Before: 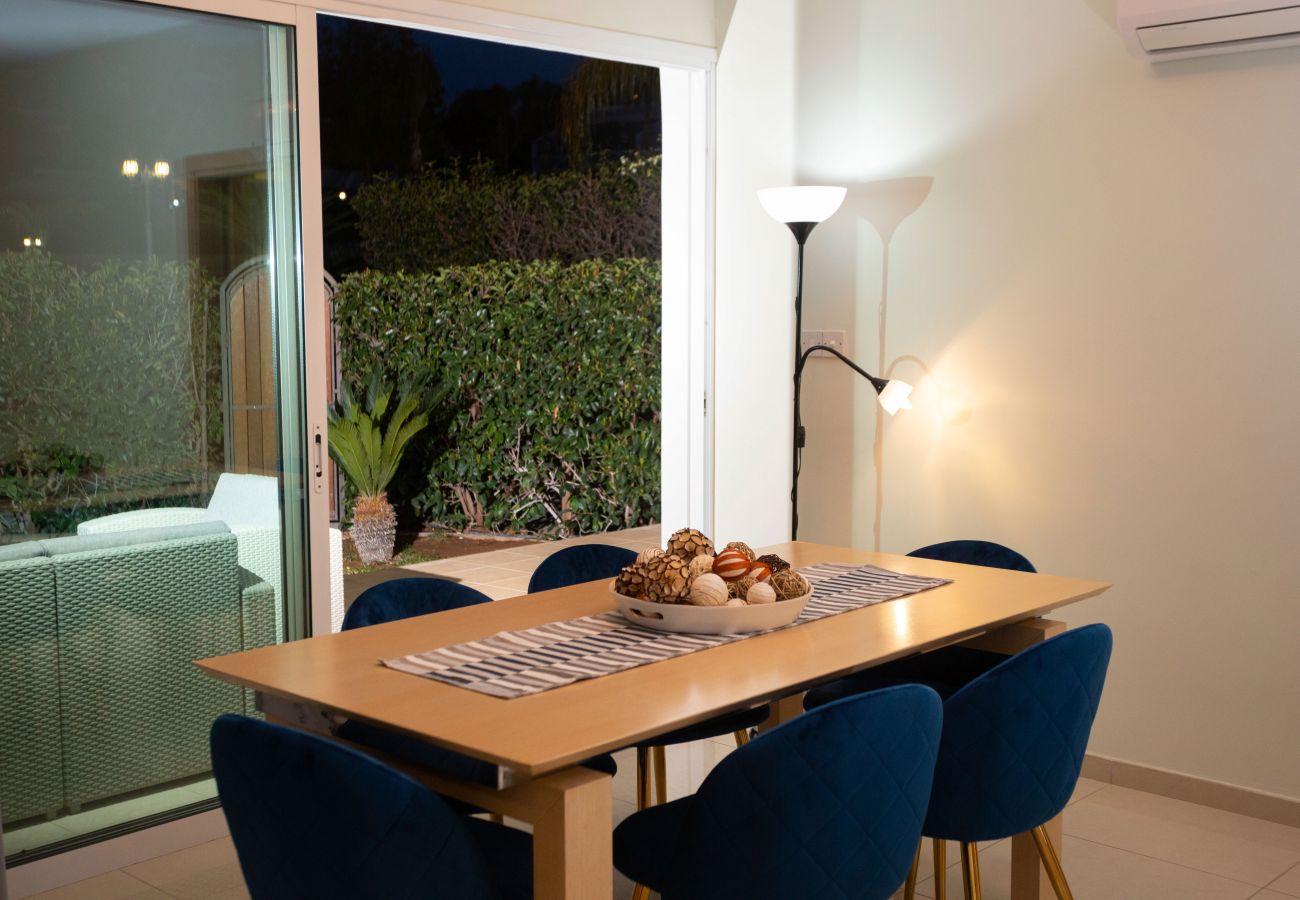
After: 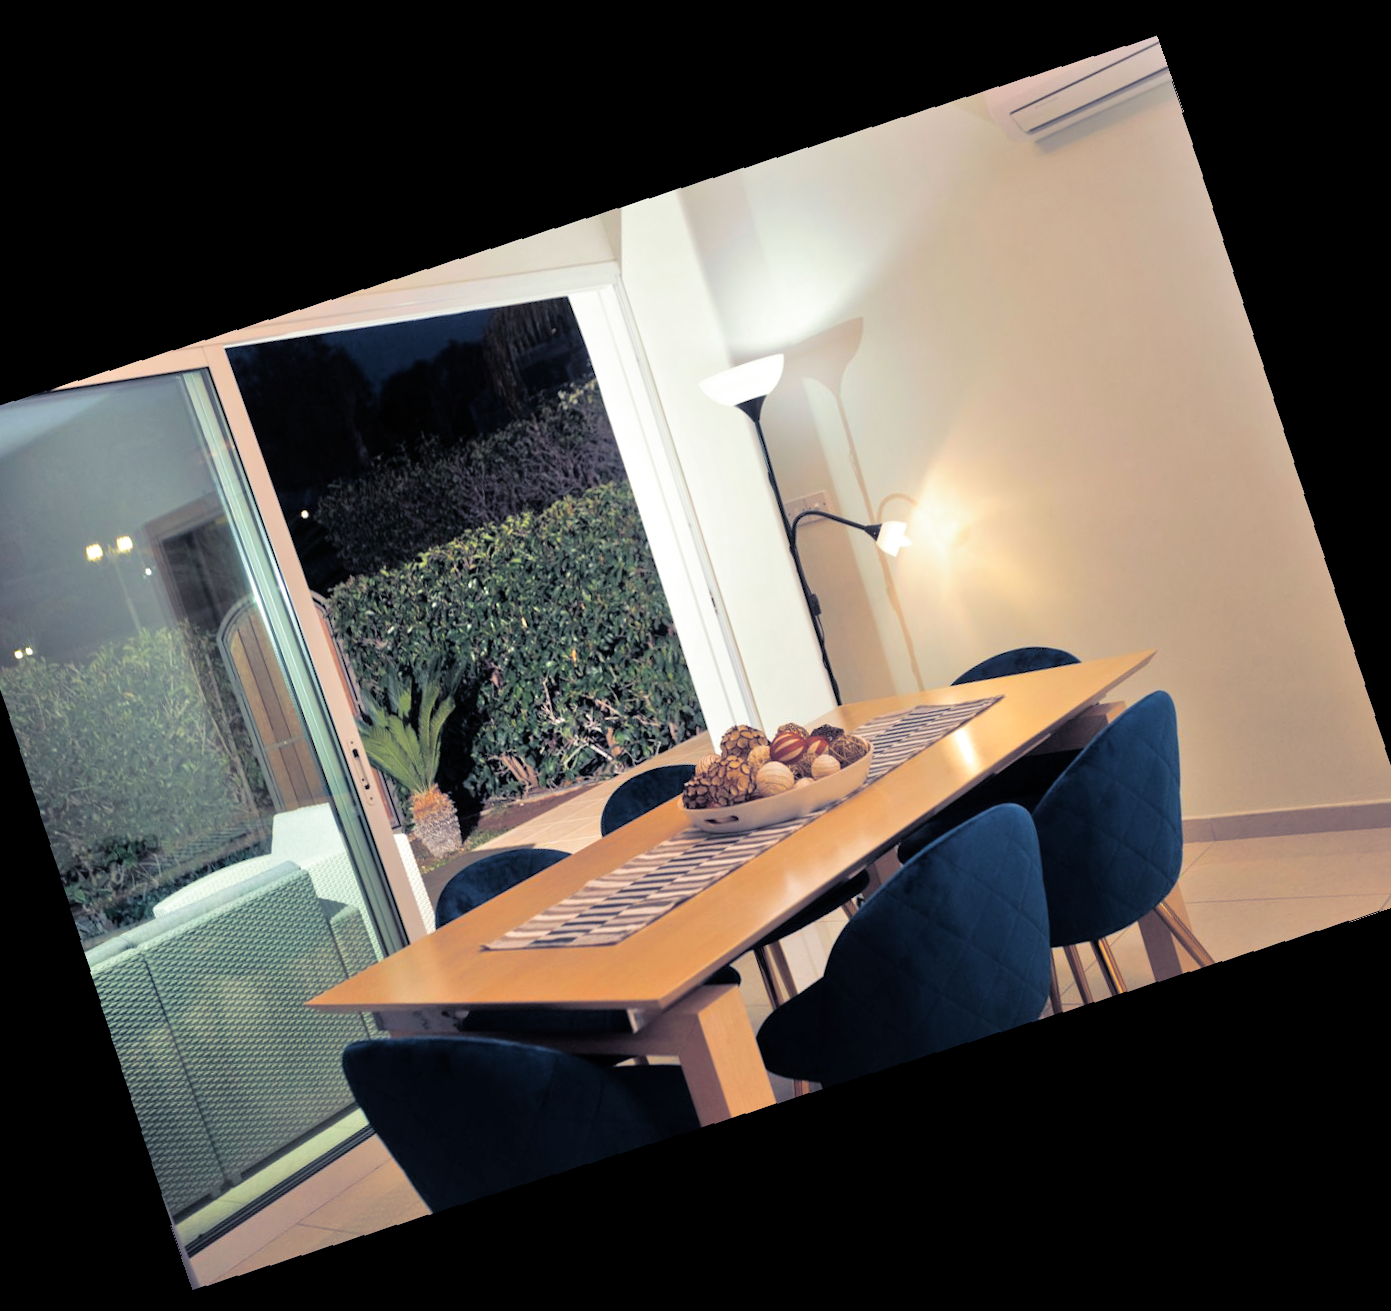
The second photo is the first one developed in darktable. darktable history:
rotate and perspective: rotation 1.72°, automatic cropping off
crop and rotate: angle 19.43°, left 6.812%, right 4.125%, bottom 1.087%
tone equalizer: -7 EV 0.15 EV, -6 EV 0.6 EV, -5 EV 1.15 EV, -4 EV 1.33 EV, -3 EV 1.15 EV, -2 EV 0.6 EV, -1 EV 0.15 EV, mask exposure compensation -0.5 EV
split-toning: shadows › hue 230.4°
